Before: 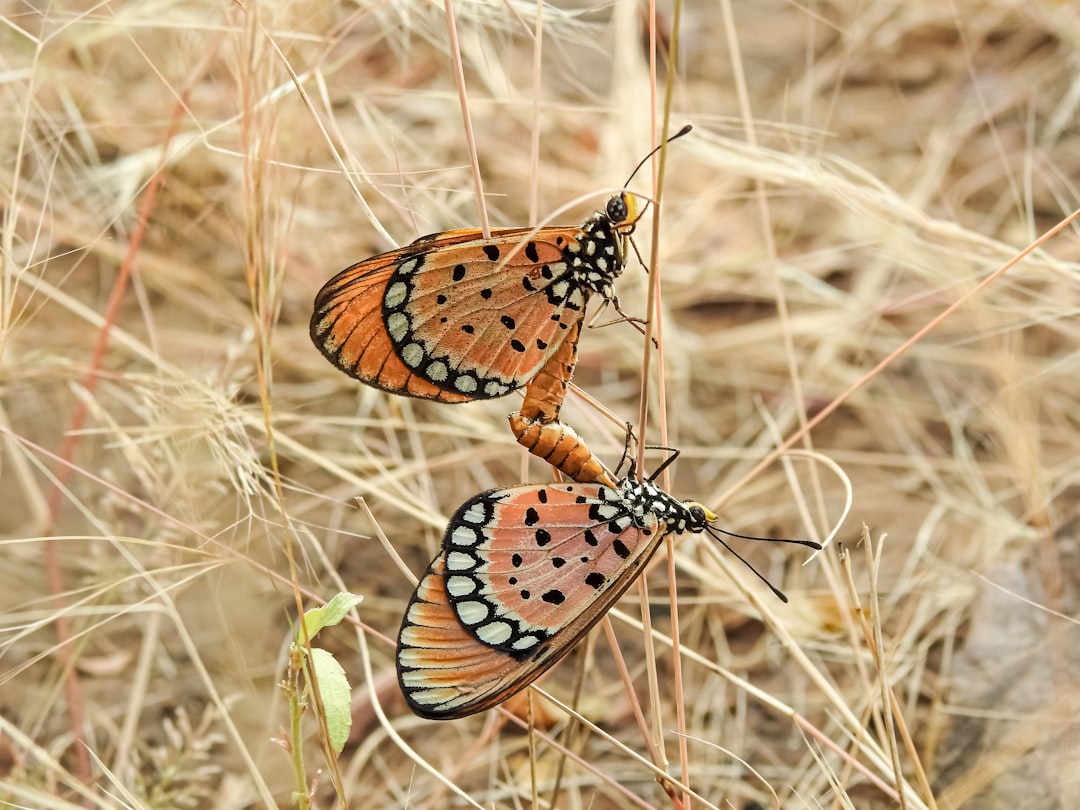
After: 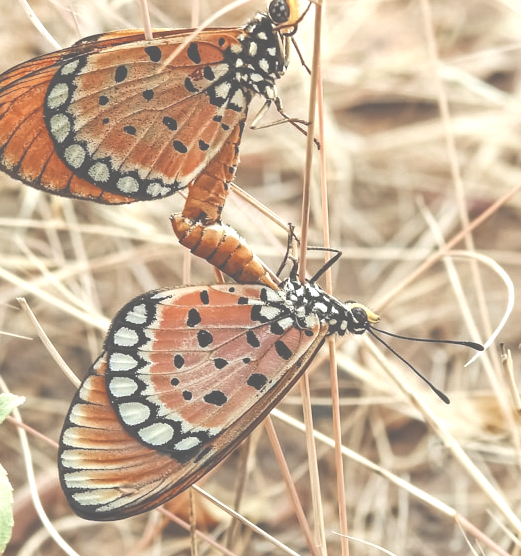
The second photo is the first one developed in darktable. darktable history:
crop: left 31.379%, top 24.658%, right 20.326%, bottom 6.628%
exposure: black level correction -0.071, exposure 0.5 EV, compensate highlight preservation false
color zones: curves: ch0 [(0, 0.5) (0.125, 0.4) (0.25, 0.5) (0.375, 0.4) (0.5, 0.4) (0.625, 0.35) (0.75, 0.35) (0.875, 0.5)]; ch1 [(0, 0.35) (0.125, 0.45) (0.25, 0.35) (0.375, 0.35) (0.5, 0.35) (0.625, 0.35) (0.75, 0.45) (0.875, 0.35)]; ch2 [(0, 0.6) (0.125, 0.5) (0.25, 0.5) (0.375, 0.6) (0.5, 0.6) (0.625, 0.5) (0.75, 0.5) (0.875, 0.5)]
